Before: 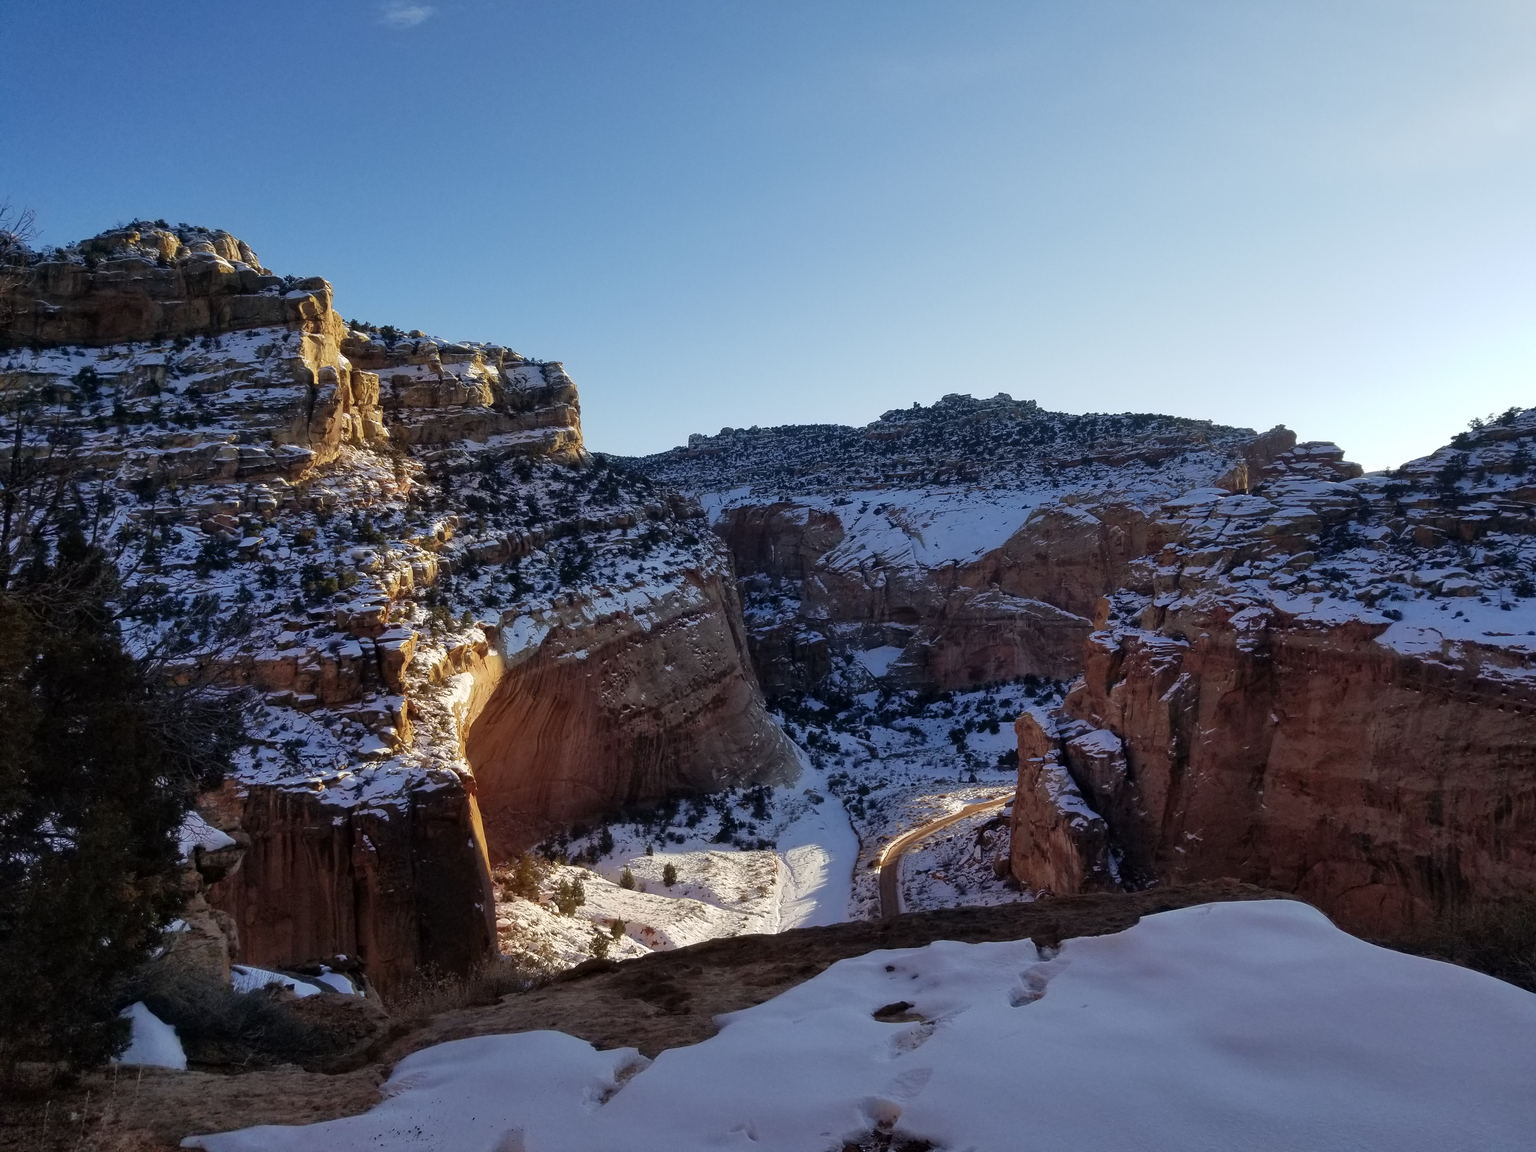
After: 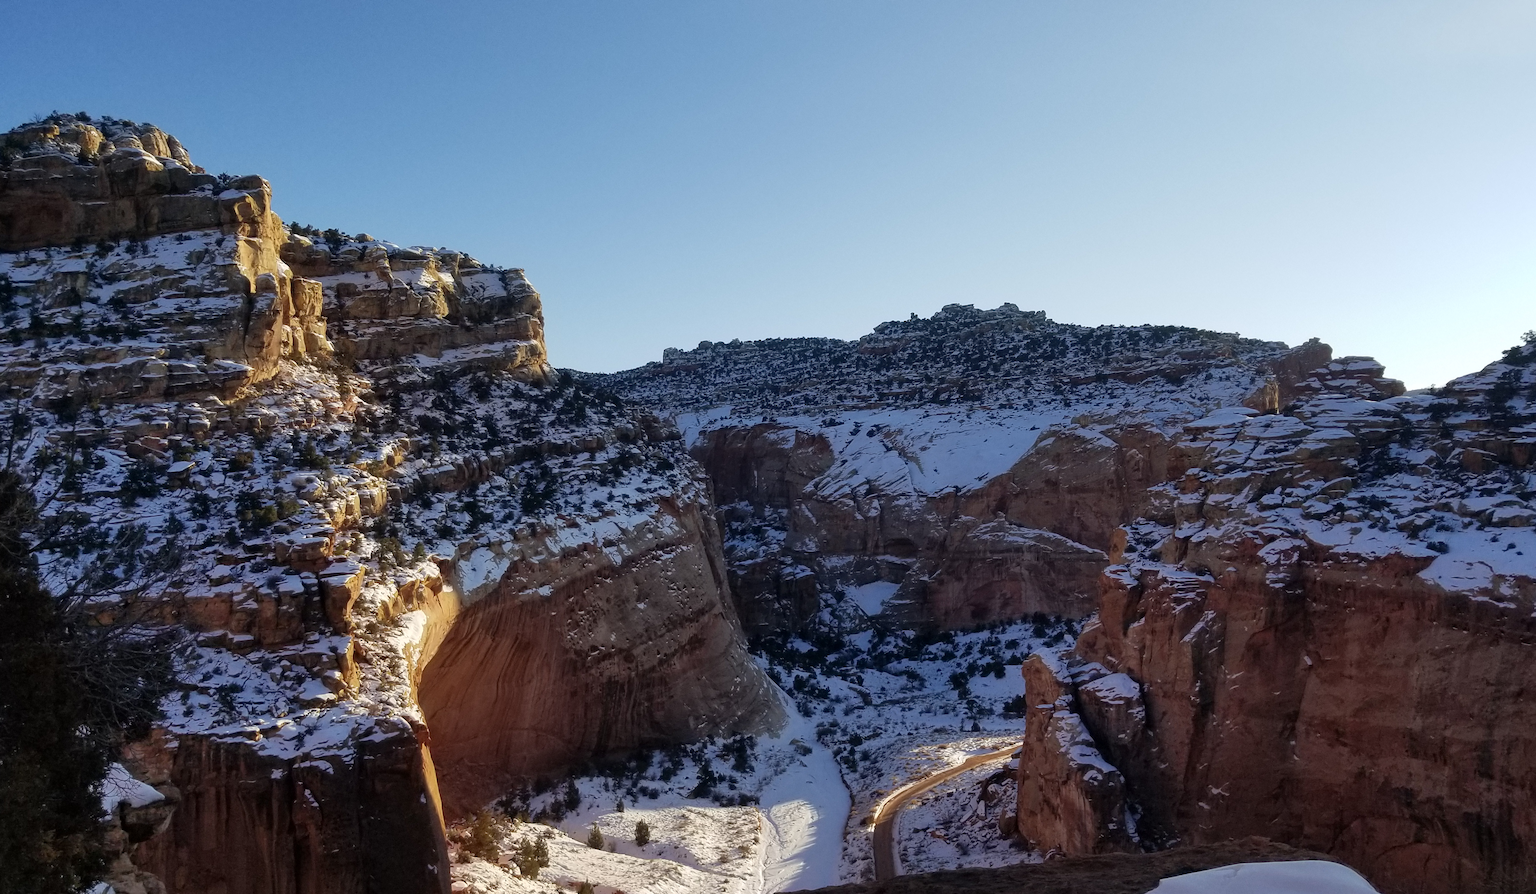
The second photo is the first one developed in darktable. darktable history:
crop: left 5.645%, top 10.256%, right 3.506%, bottom 19.179%
